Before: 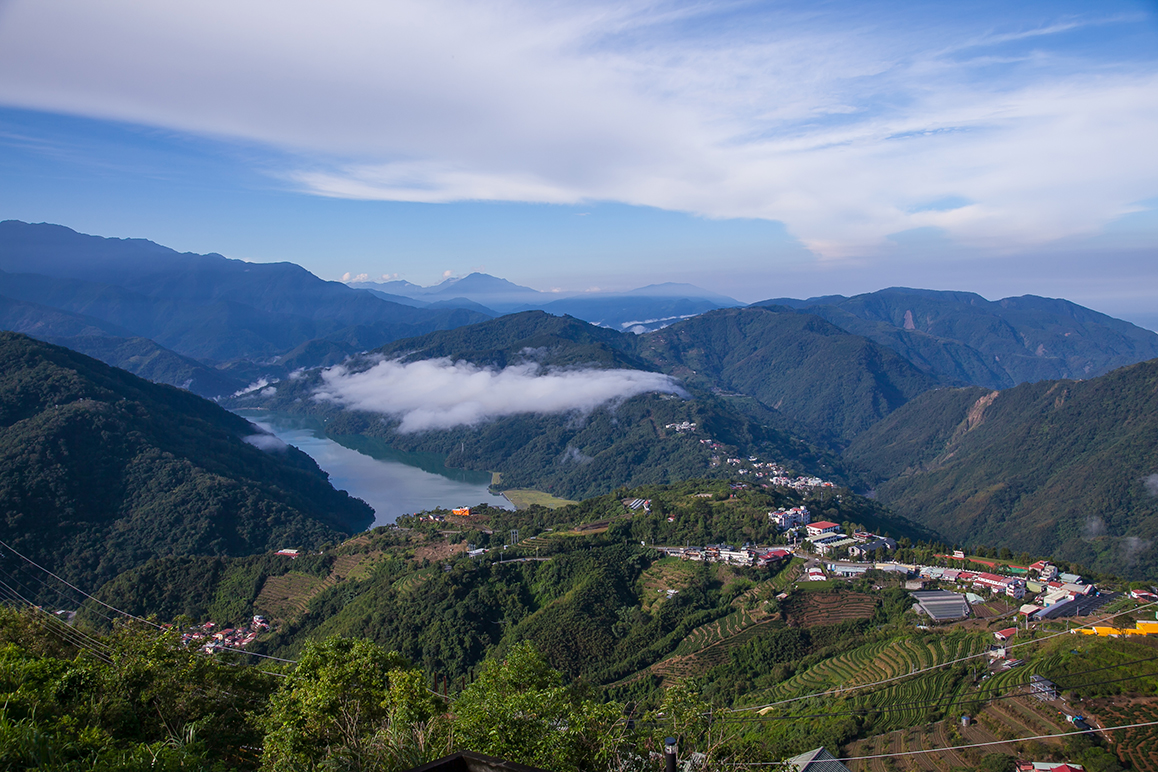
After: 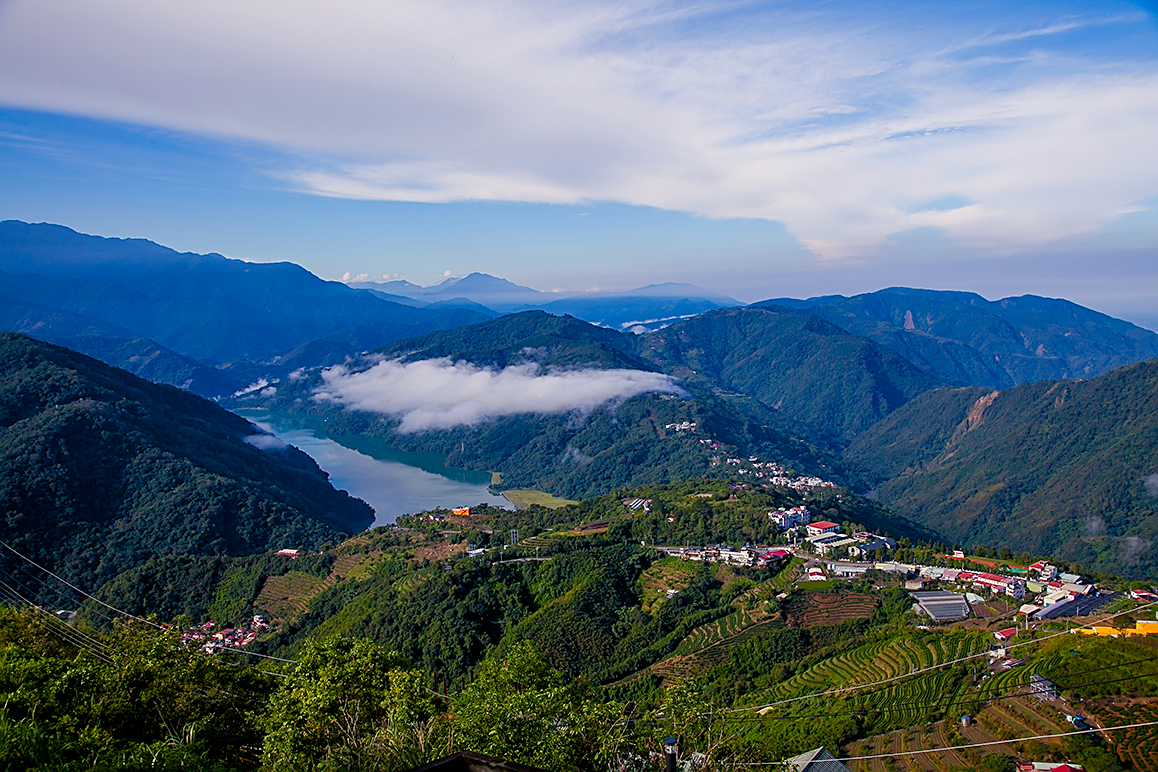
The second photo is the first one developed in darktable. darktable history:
sharpen: on, module defaults
color balance rgb: shadows lift › chroma 1%, shadows lift › hue 240.84°, highlights gain › chroma 2%, highlights gain › hue 73.2°, global offset › luminance -0.5%, perceptual saturation grading › global saturation 20%, perceptual saturation grading › highlights -25%, perceptual saturation grading › shadows 50%, global vibrance 15%
